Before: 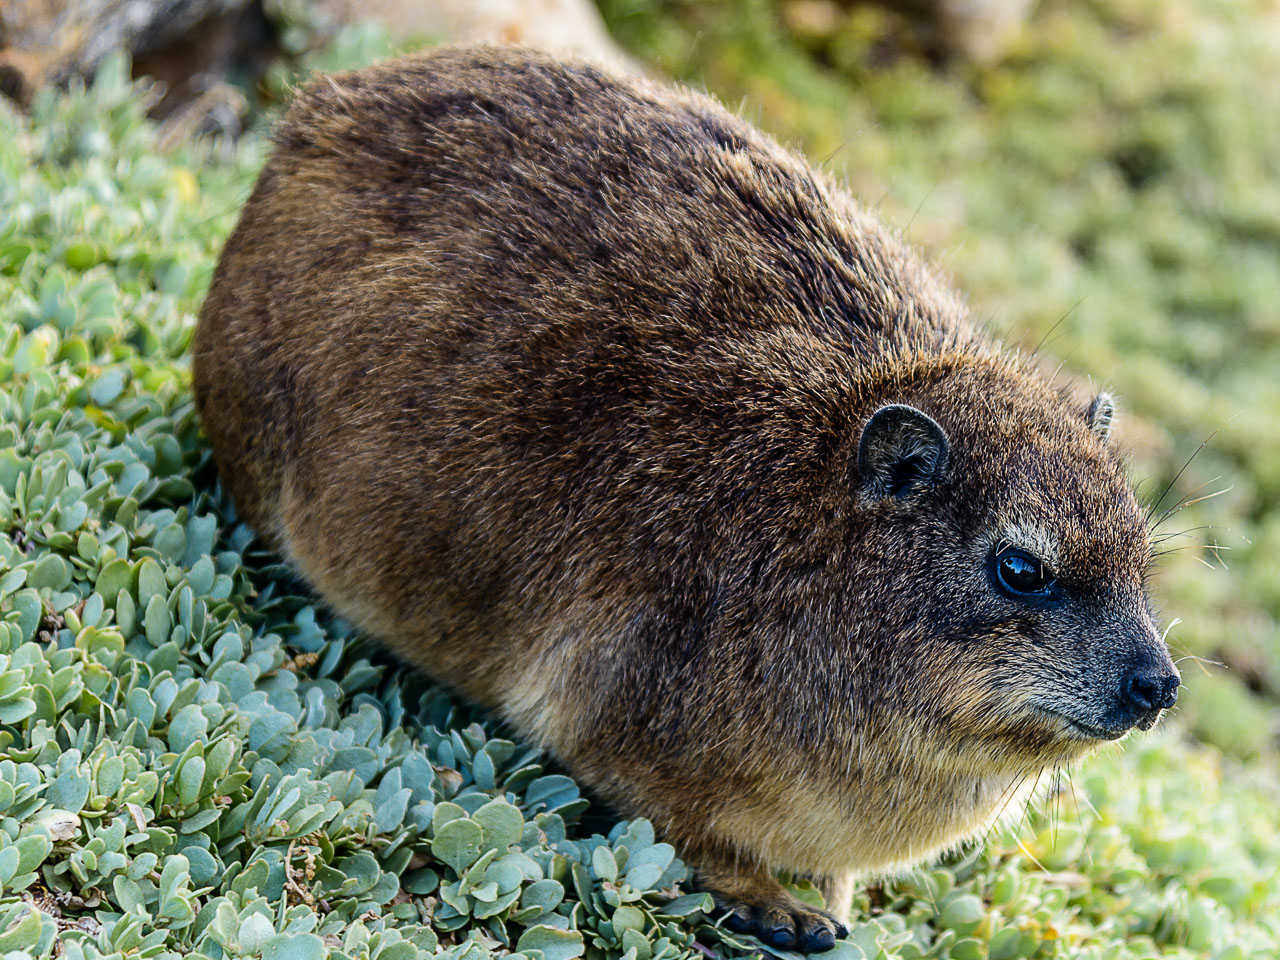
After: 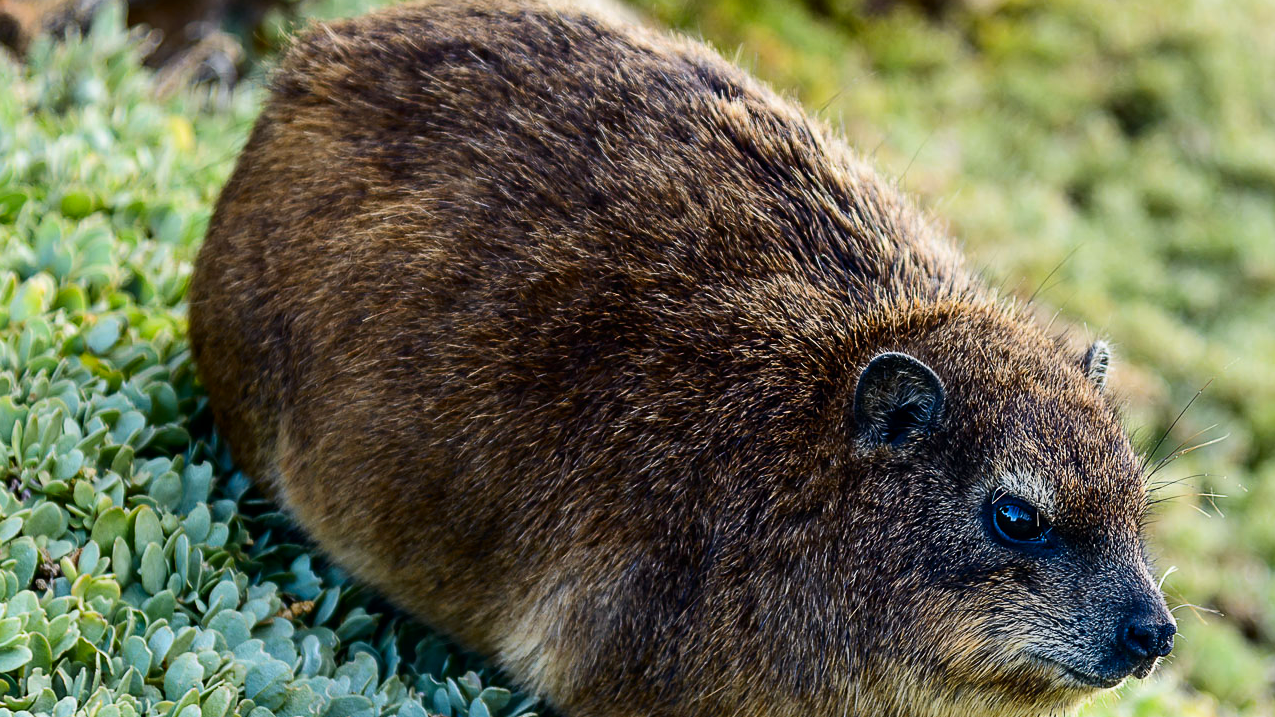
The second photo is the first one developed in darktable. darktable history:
crop: left 0.387%, top 5.469%, bottom 19.809%
contrast brightness saturation: contrast 0.13, brightness -0.05, saturation 0.16
